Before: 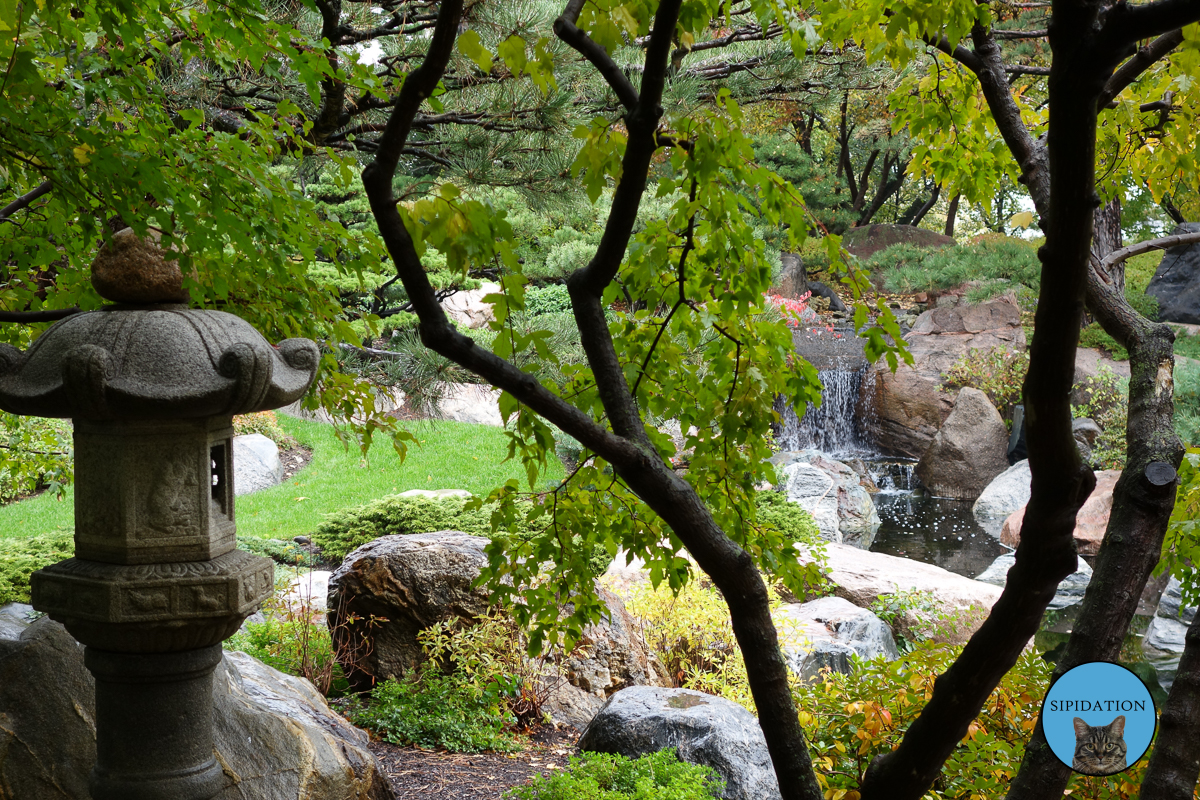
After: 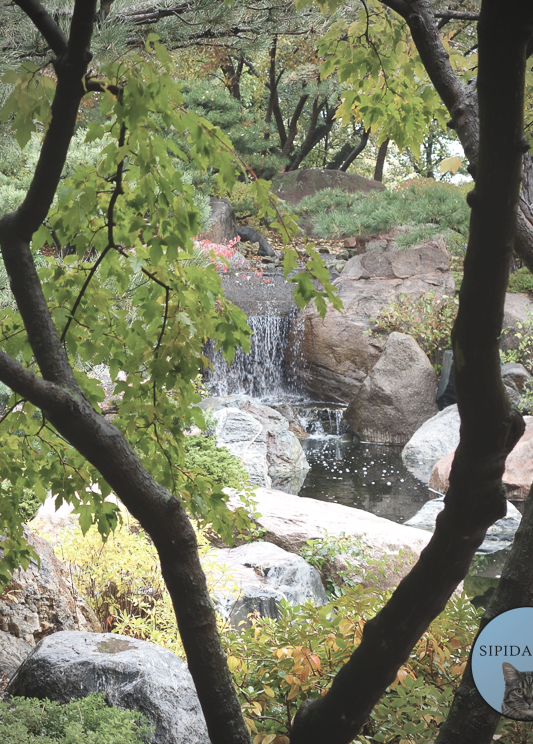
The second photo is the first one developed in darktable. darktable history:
crop: left 47.601%, top 6.923%, right 7.938%
vignetting: on, module defaults
exposure: black level correction 0, exposure 0.694 EV, compensate exposure bias true, compensate highlight preservation false
contrast brightness saturation: contrast -0.259, saturation -0.445
